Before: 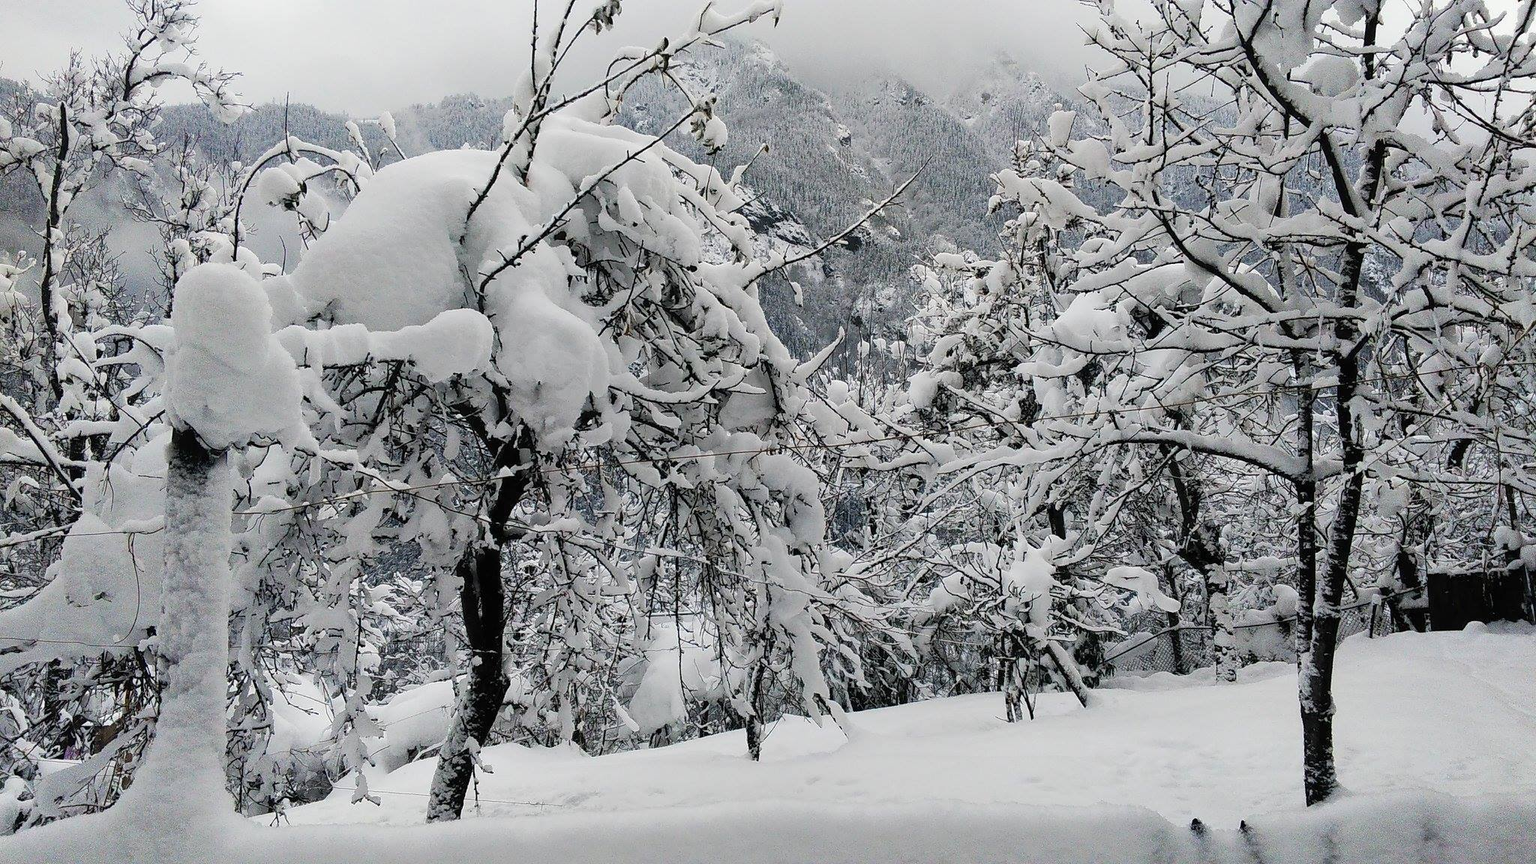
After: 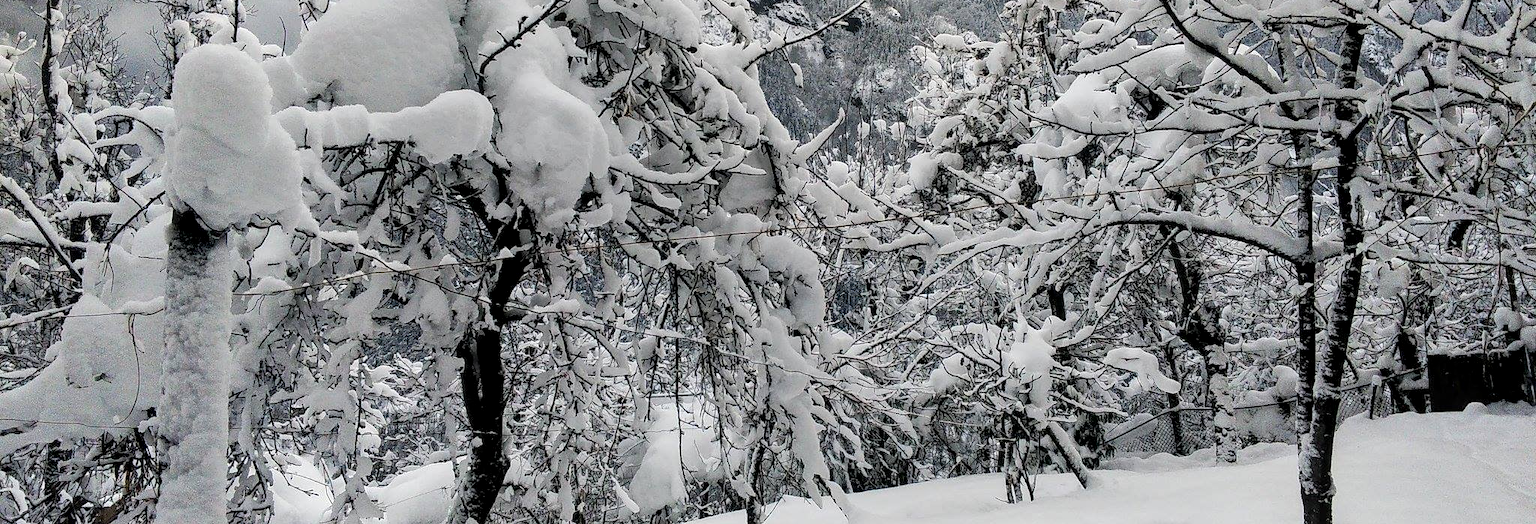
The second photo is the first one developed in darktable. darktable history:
crop and rotate: top 25.357%, bottom 13.942%
local contrast: highlights 83%, shadows 81%
